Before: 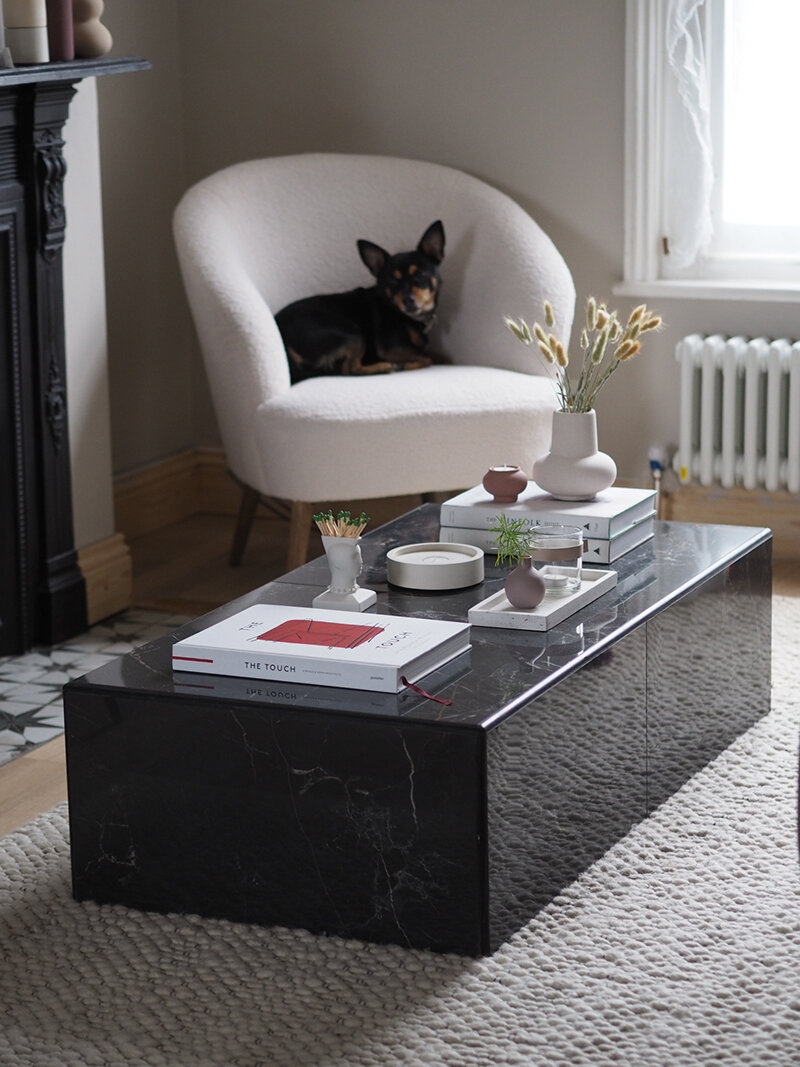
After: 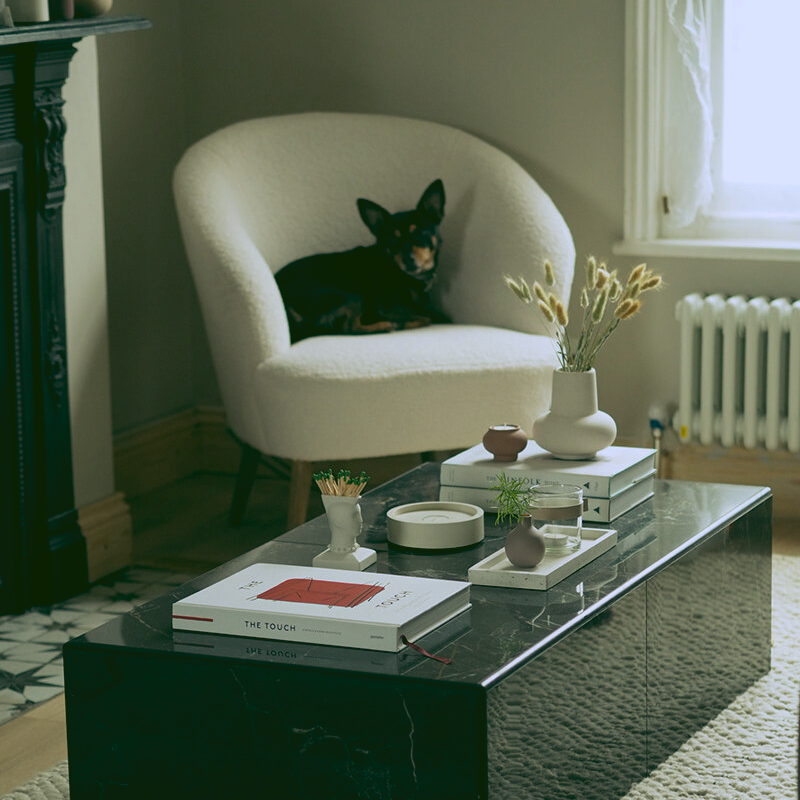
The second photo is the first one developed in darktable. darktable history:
rgb curve: curves: ch0 [(0.123, 0.061) (0.995, 0.887)]; ch1 [(0.06, 0.116) (1, 0.906)]; ch2 [(0, 0) (0.824, 0.69) (1, 1)], mode RGB, independent channels, compensate middle gray true
crop: top 3.857%, bottom 21.132%
